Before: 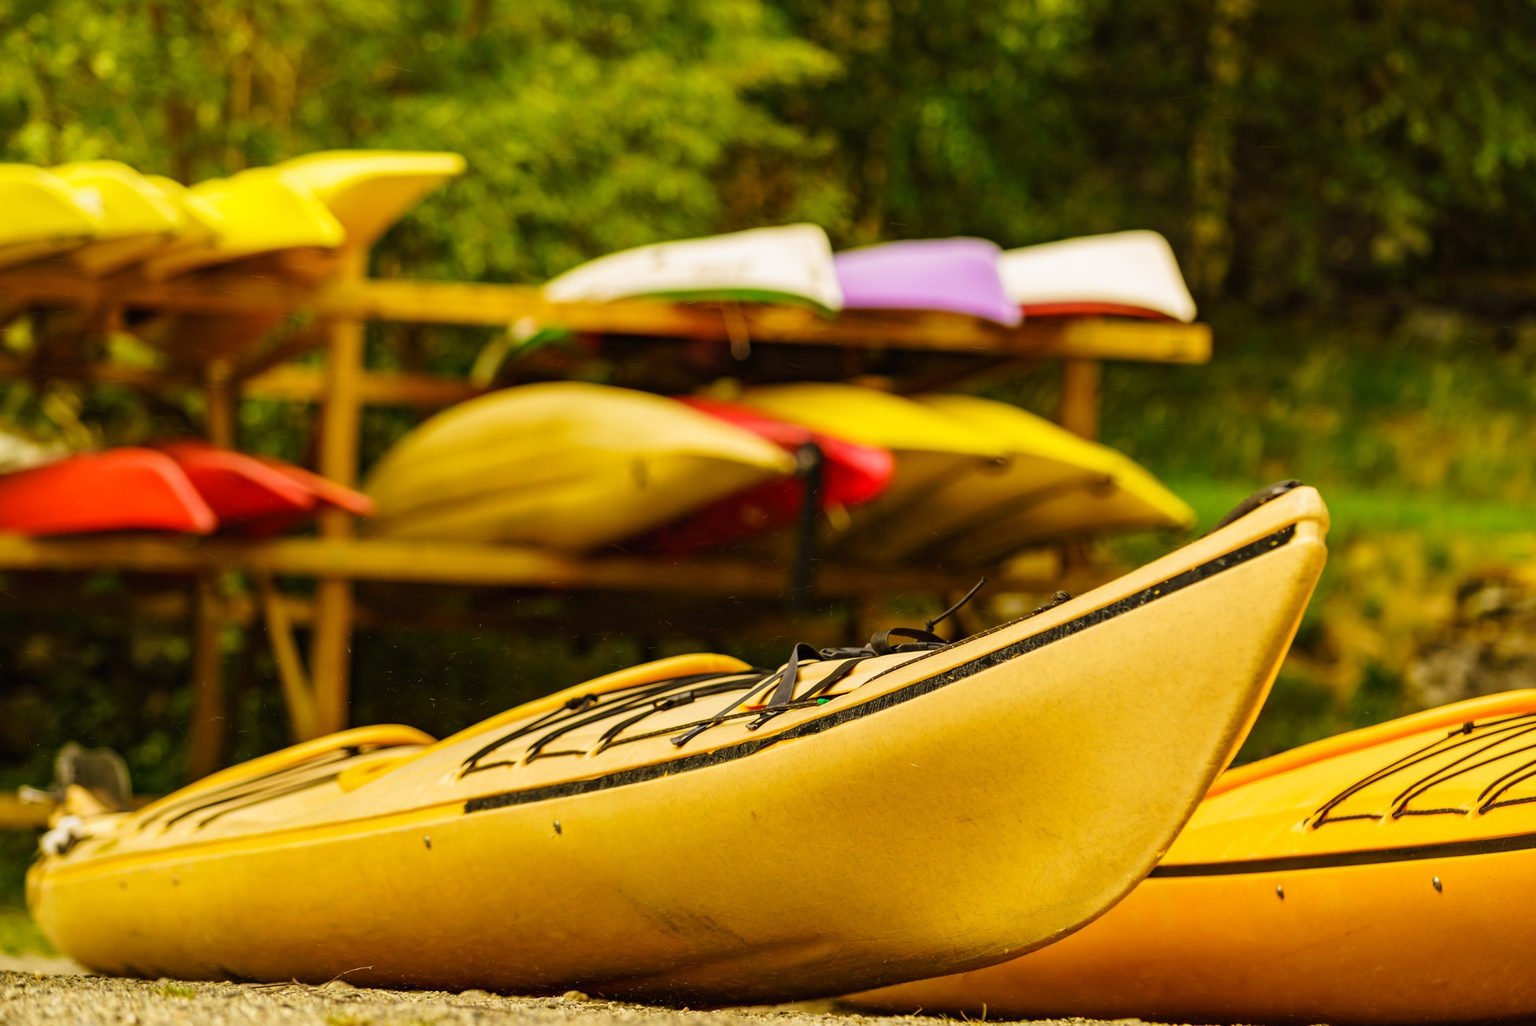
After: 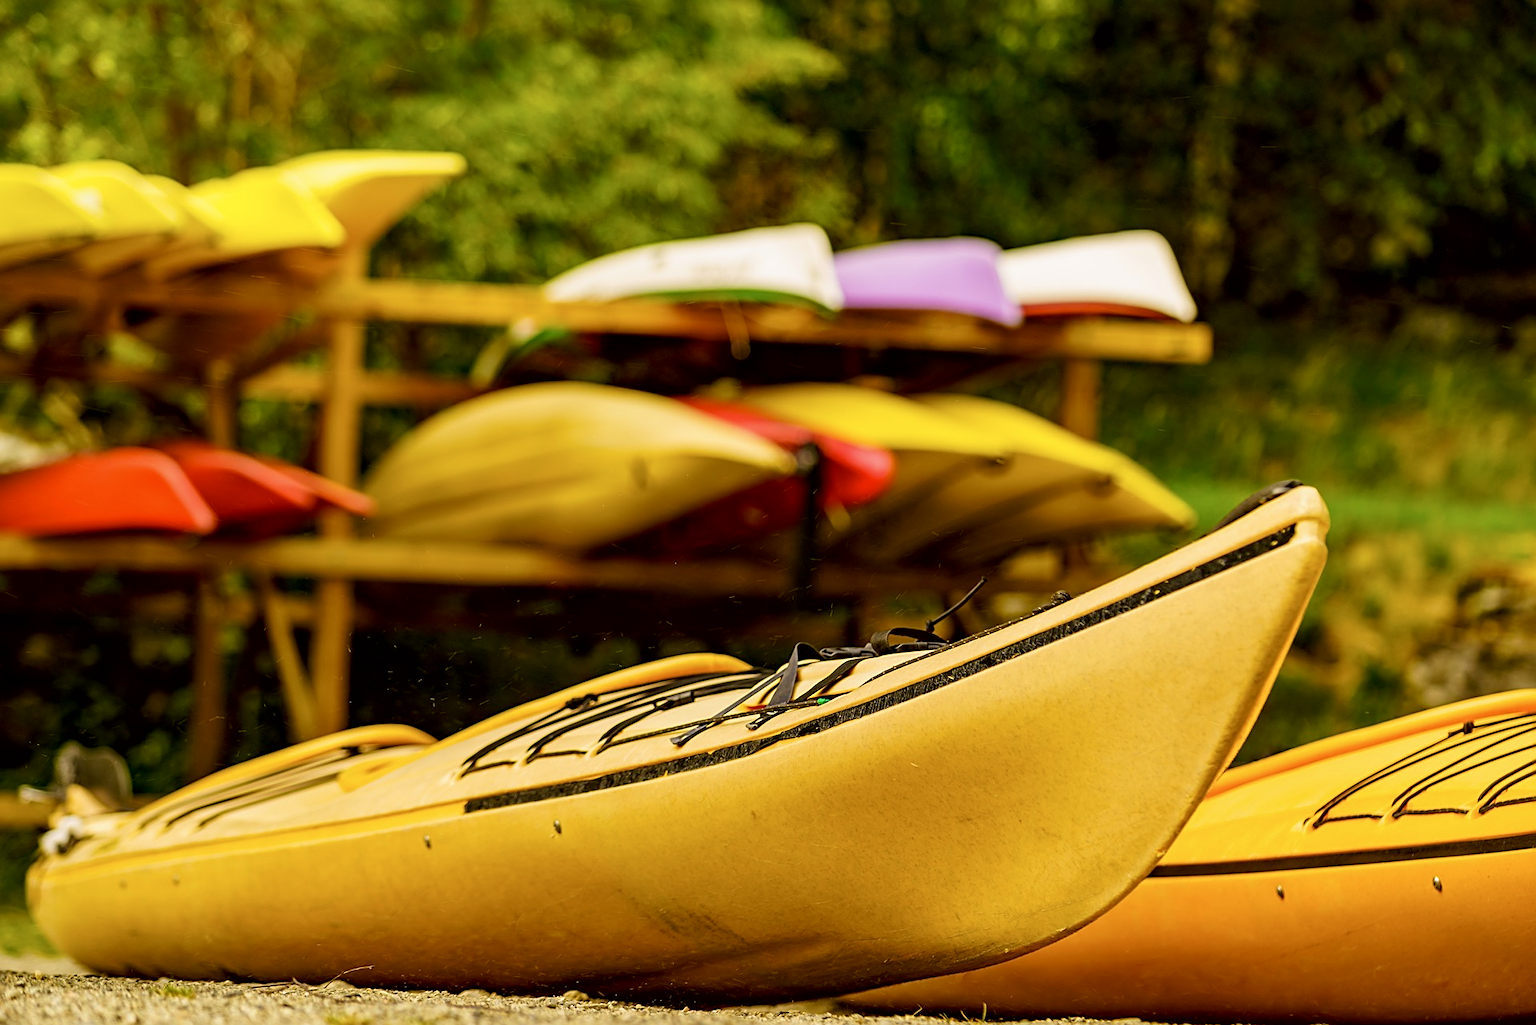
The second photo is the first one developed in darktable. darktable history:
exposure: black level correction 0.007, compensate highlight preservation false
contrast brightness saturation: saturation -0.1
sharpen: on, module defaults
